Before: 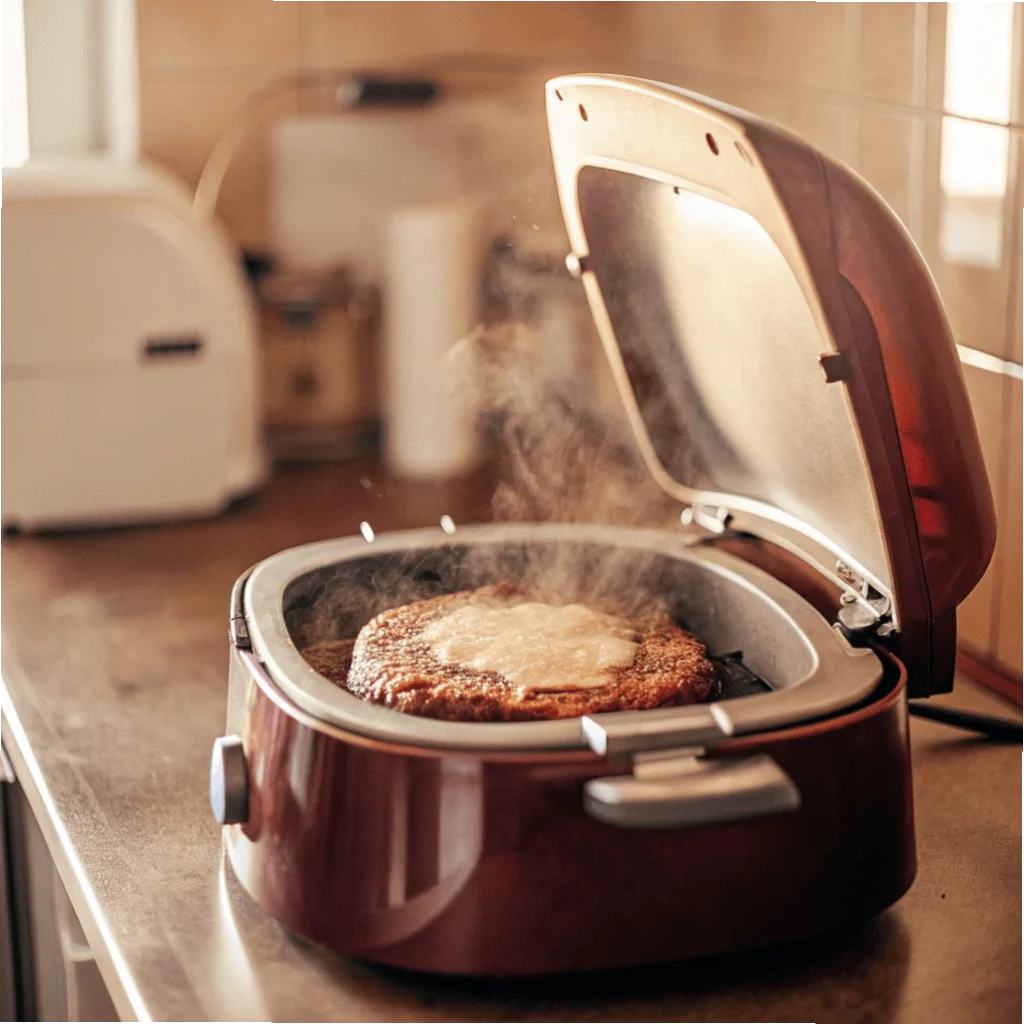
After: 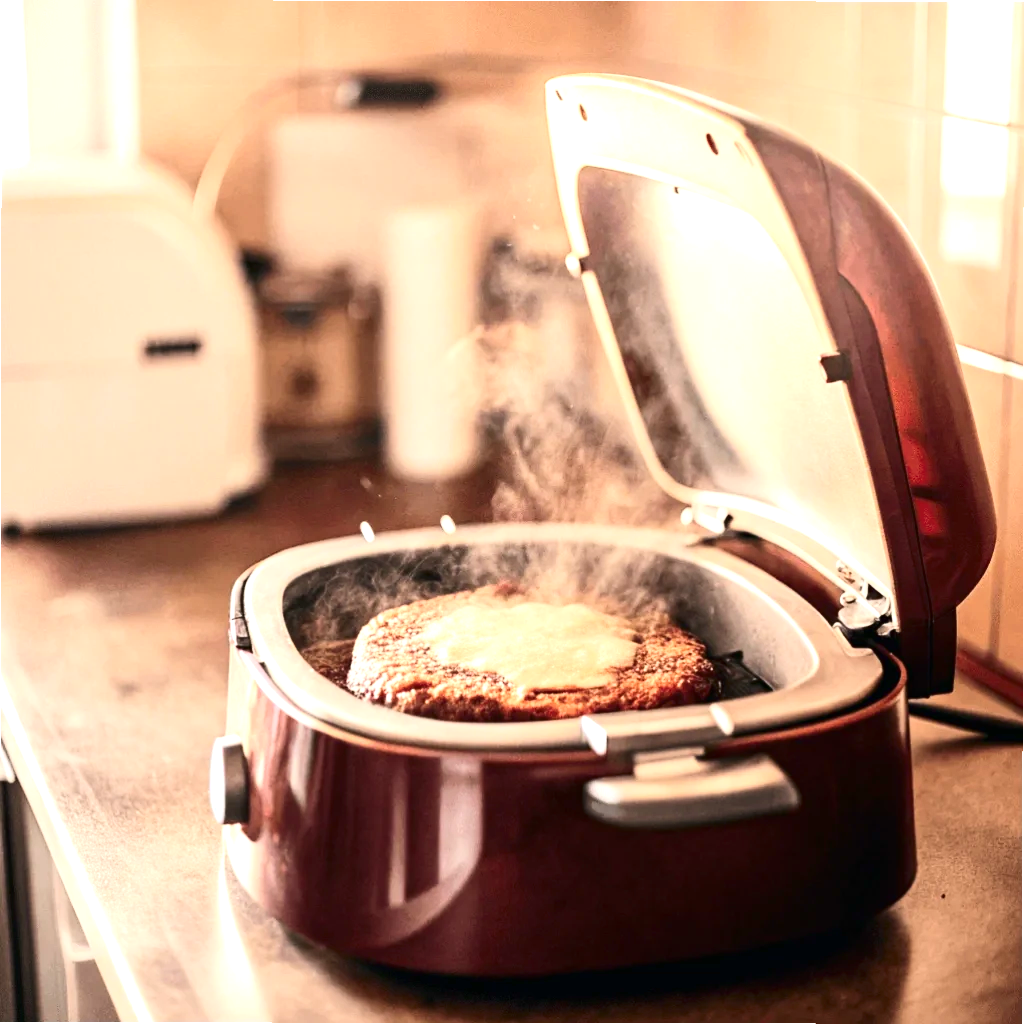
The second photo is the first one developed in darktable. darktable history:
contrast brightness saturation: contrast 0.28
exposure: black level correction 0, exposure 0.9 EV, compensate highlight preservation false
